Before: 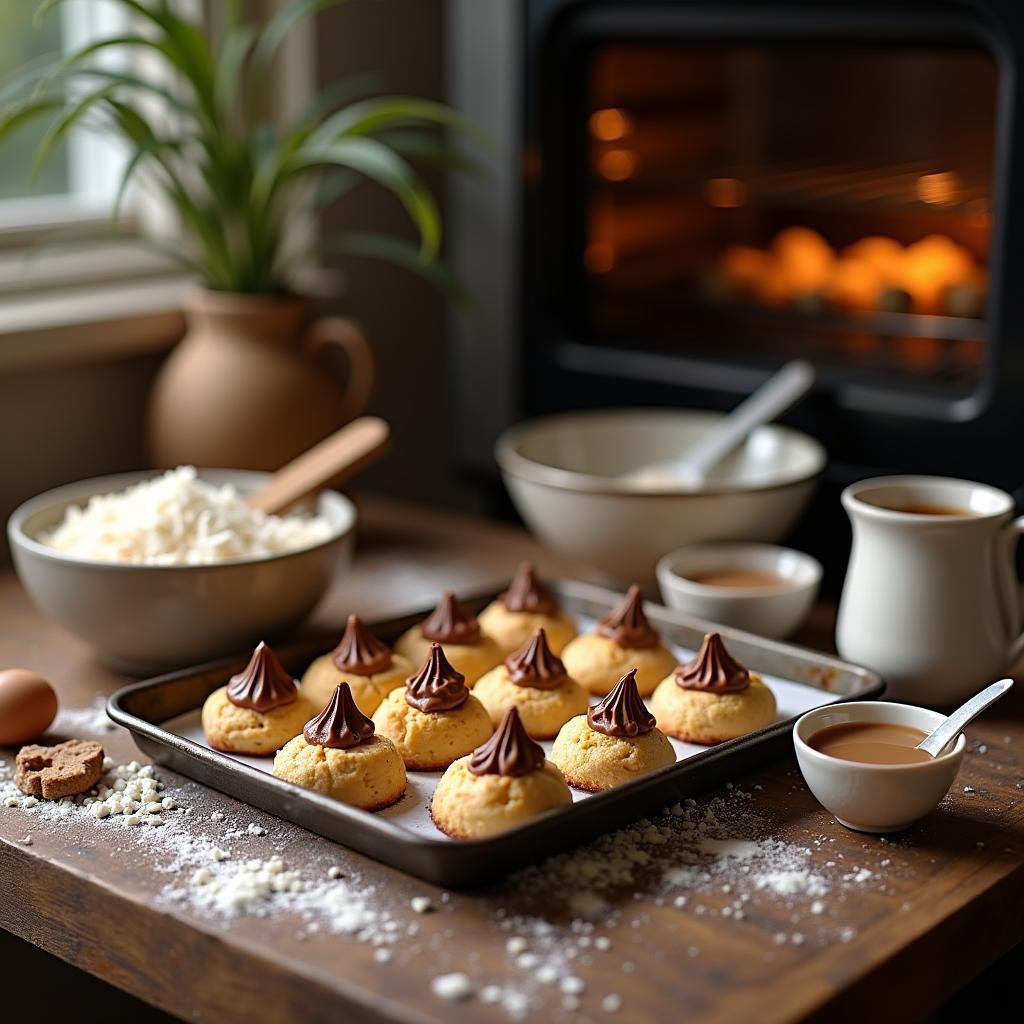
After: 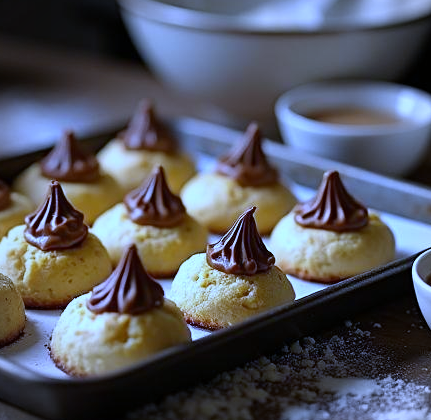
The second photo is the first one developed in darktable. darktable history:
white balance: red 0.766, blue 1.537
crop: left 37.221%, top 45.169%, right 20.63%, bottom 13.777%
vignetting: fall-off radius 70%, automatic ratio true
